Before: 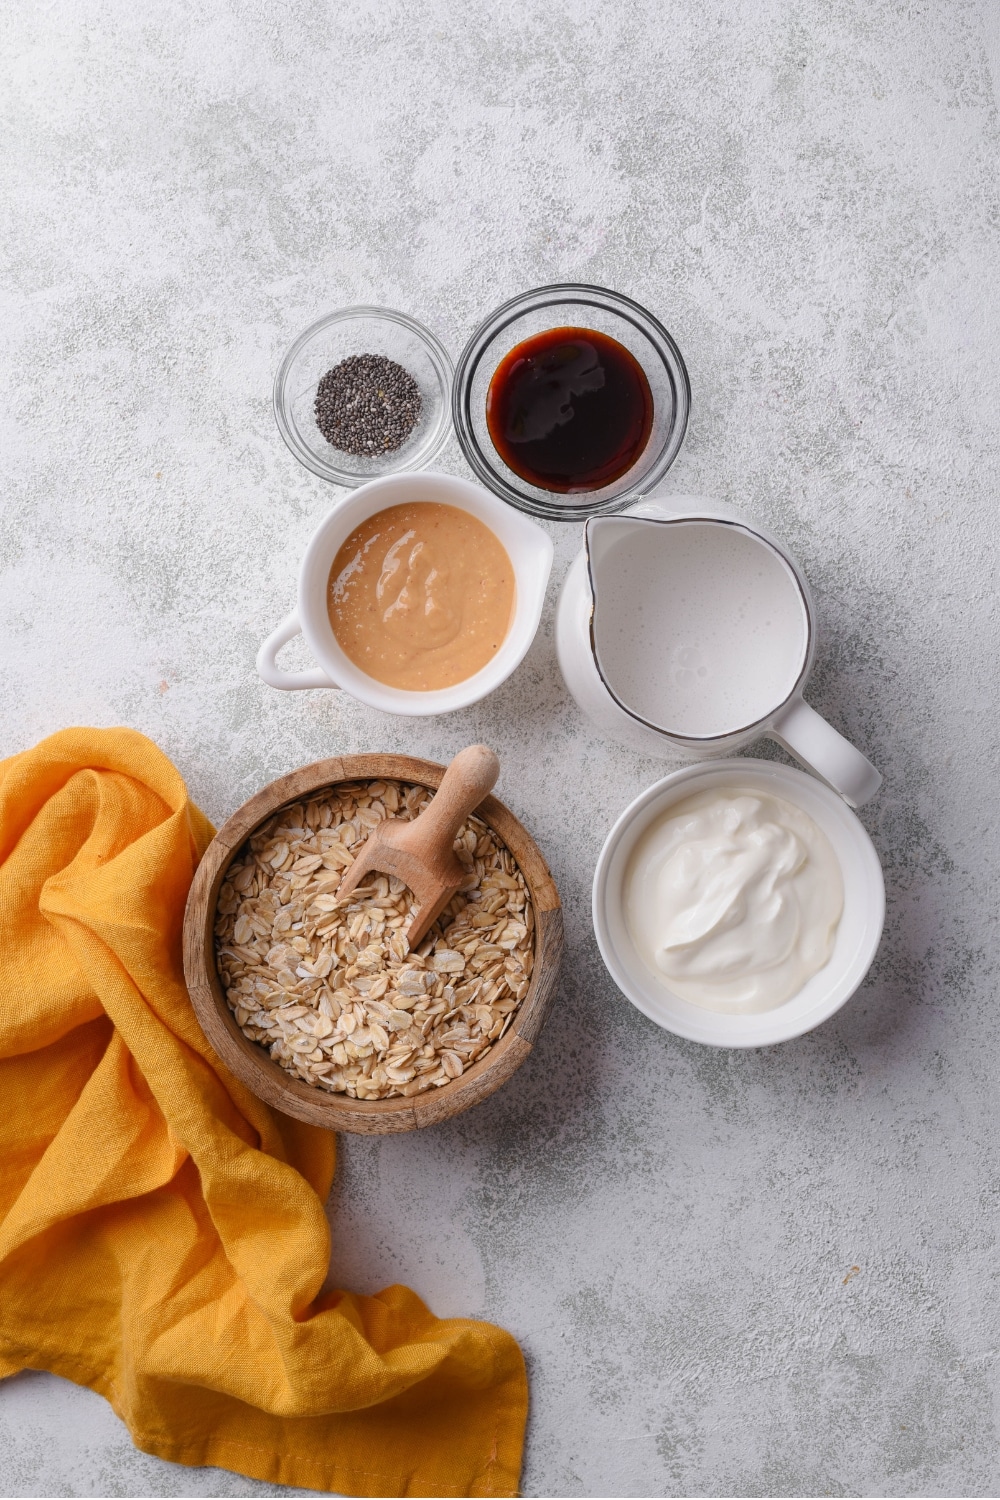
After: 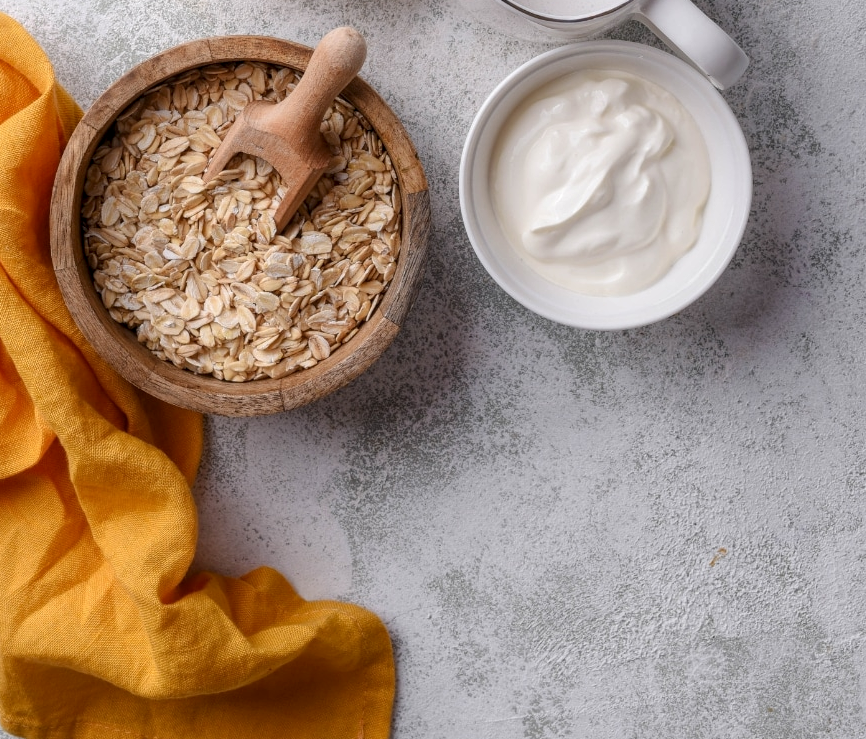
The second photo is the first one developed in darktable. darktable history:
crop and rotate: left 13.307%, top 47.902%, bottom 2.773%
local contrast: on, module defaults
